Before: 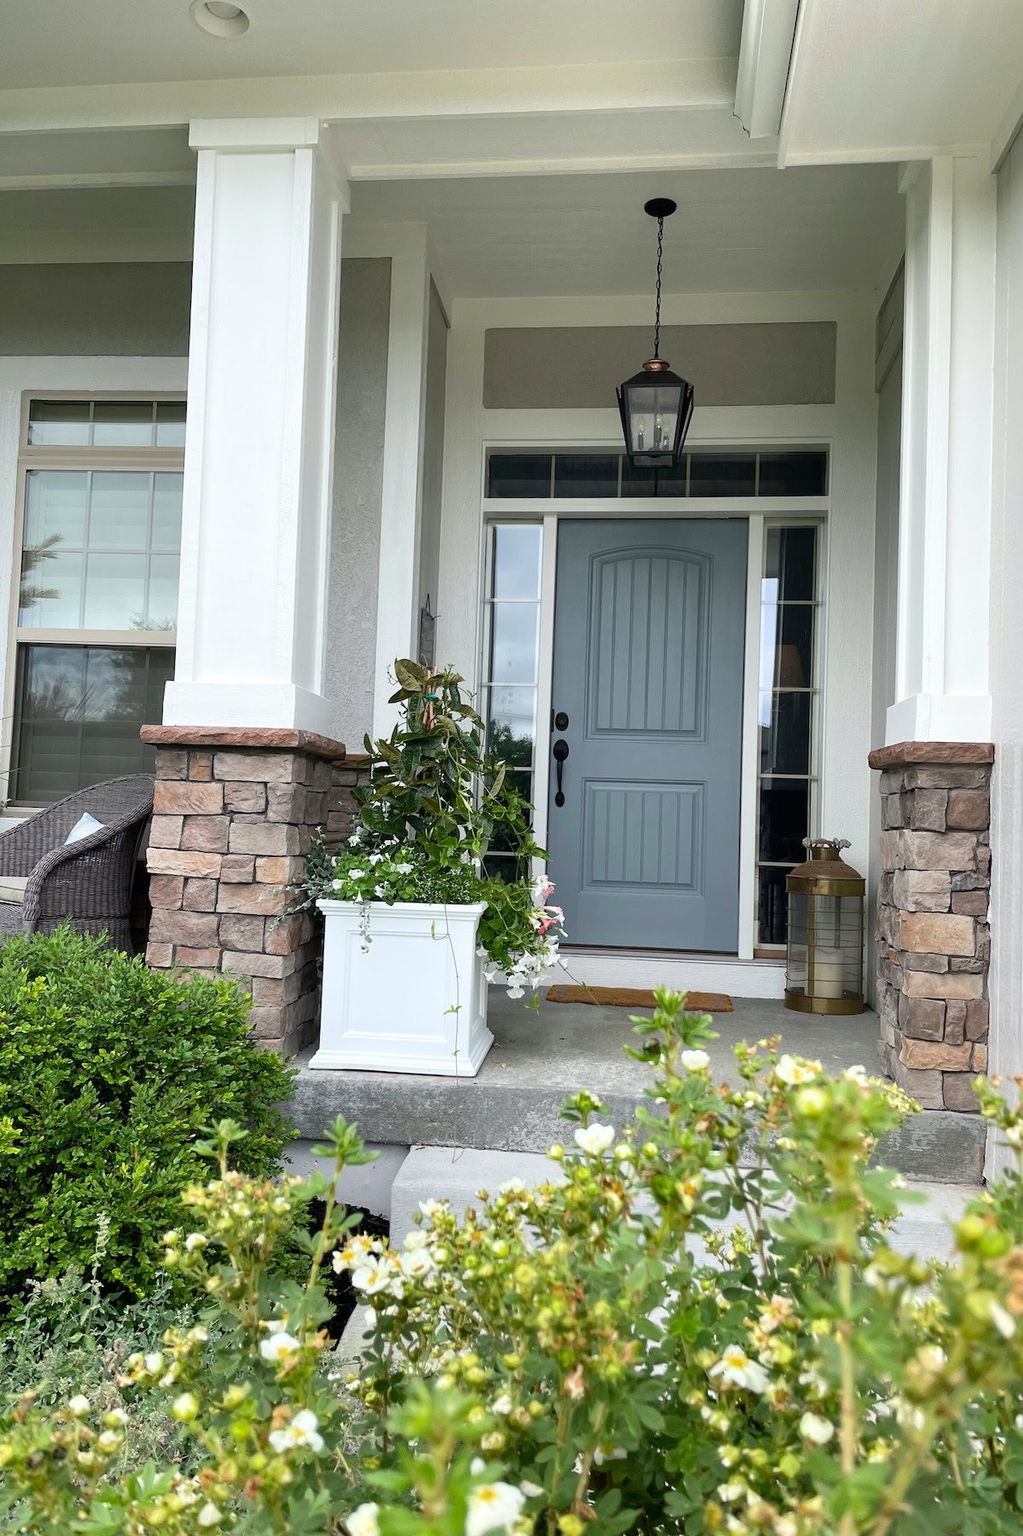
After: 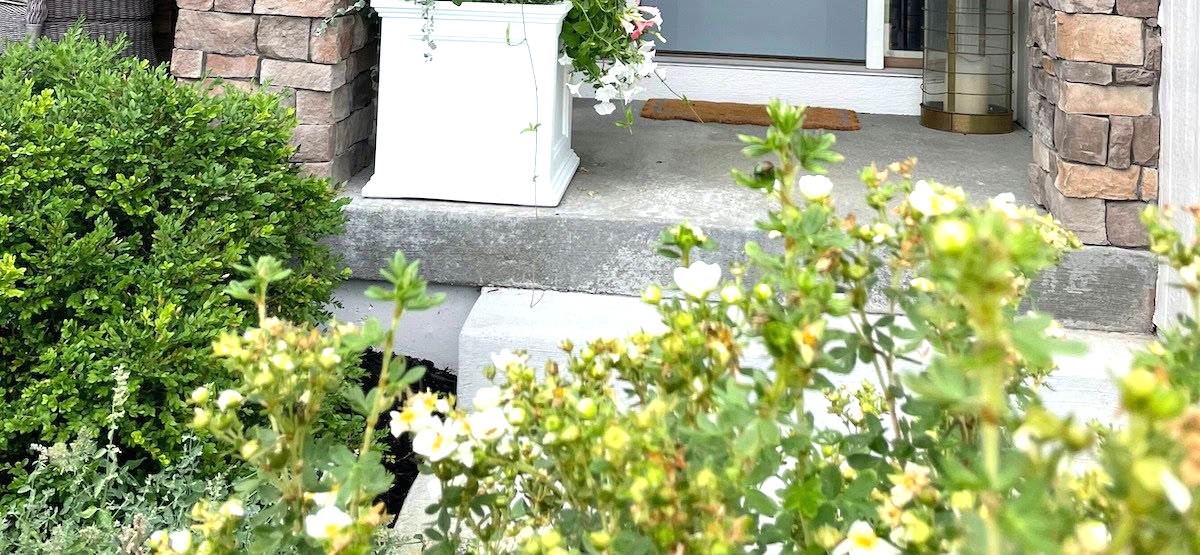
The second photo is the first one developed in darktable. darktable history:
exposure: black level correction 0, exposure 0.499 EV, compensate highlight preservation false
crop and rotate: top 58.67%, bottom 10.508%
